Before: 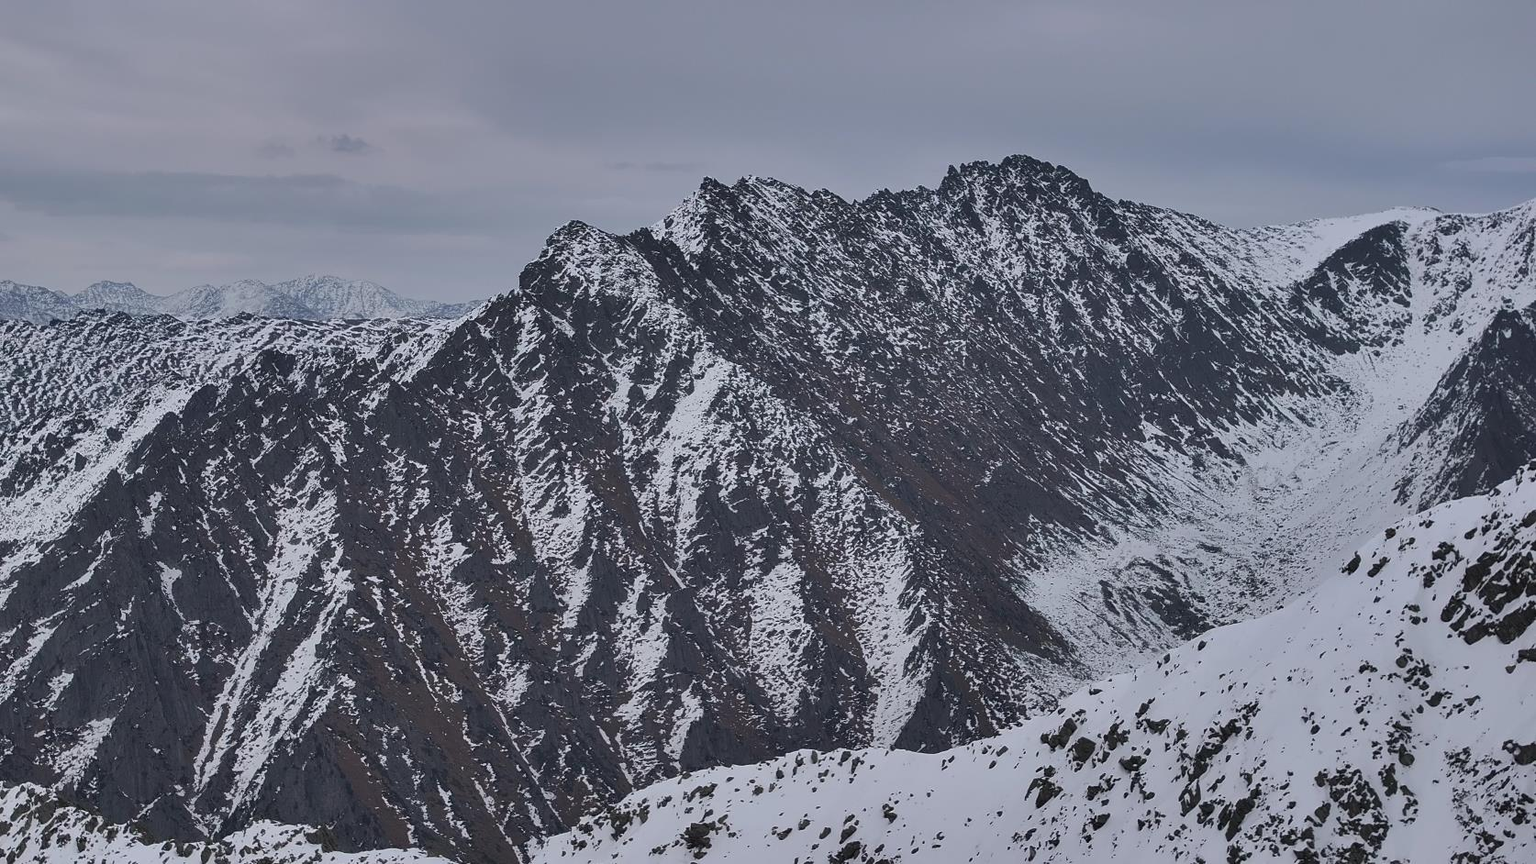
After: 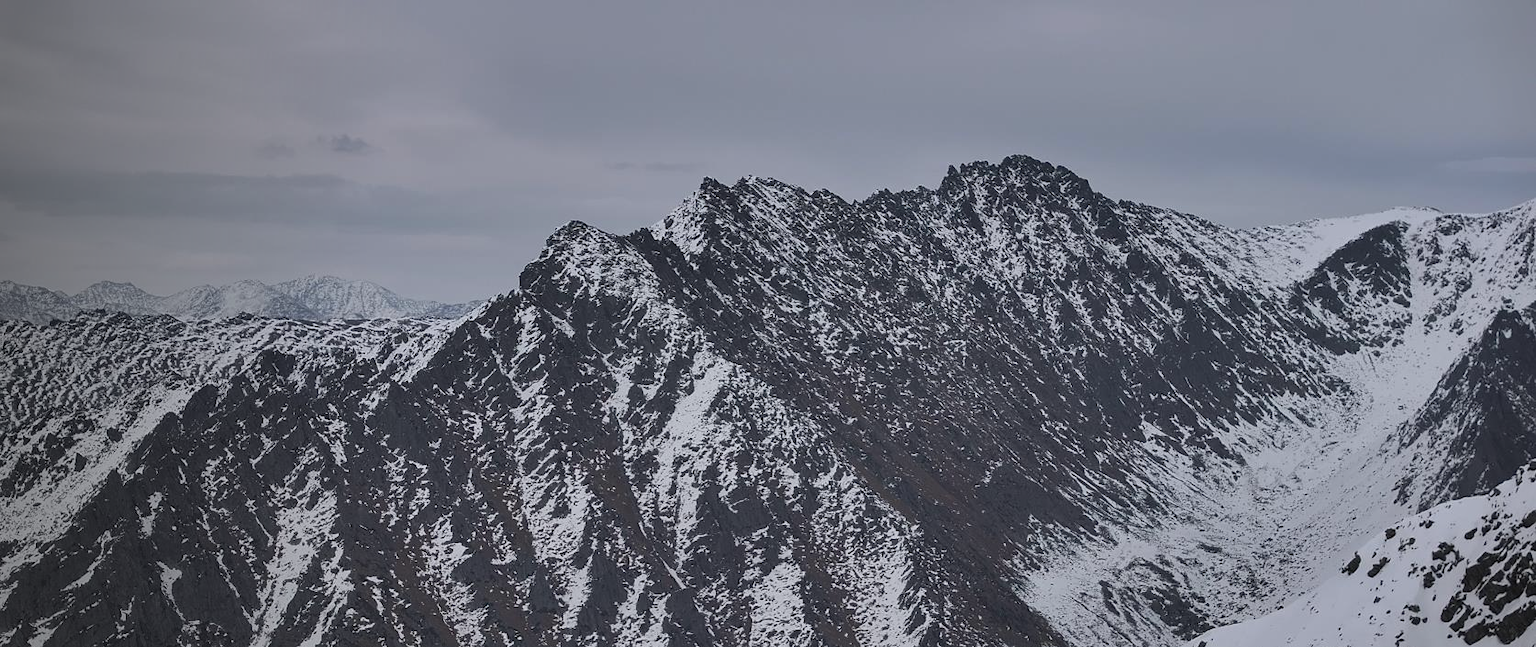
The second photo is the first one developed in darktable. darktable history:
contrast brightness saturation: saturation -0.17
vignetting: fall-off start 73.57%, center (0.22, -0.235)
crop: bottom 24.988%
